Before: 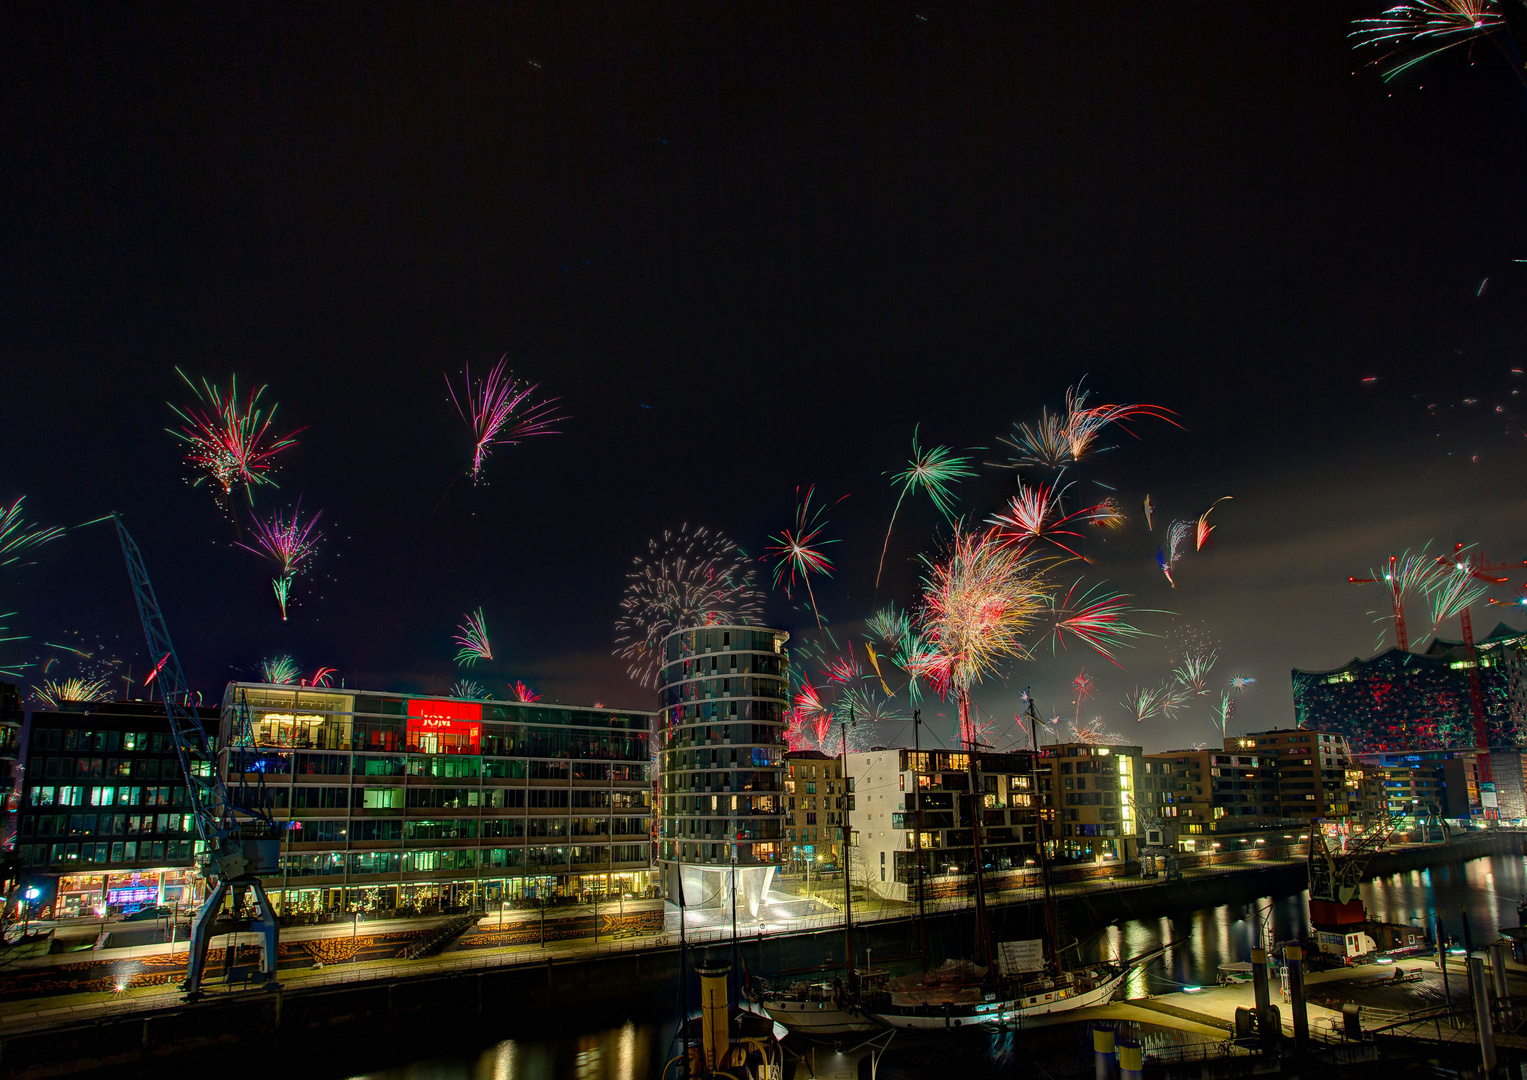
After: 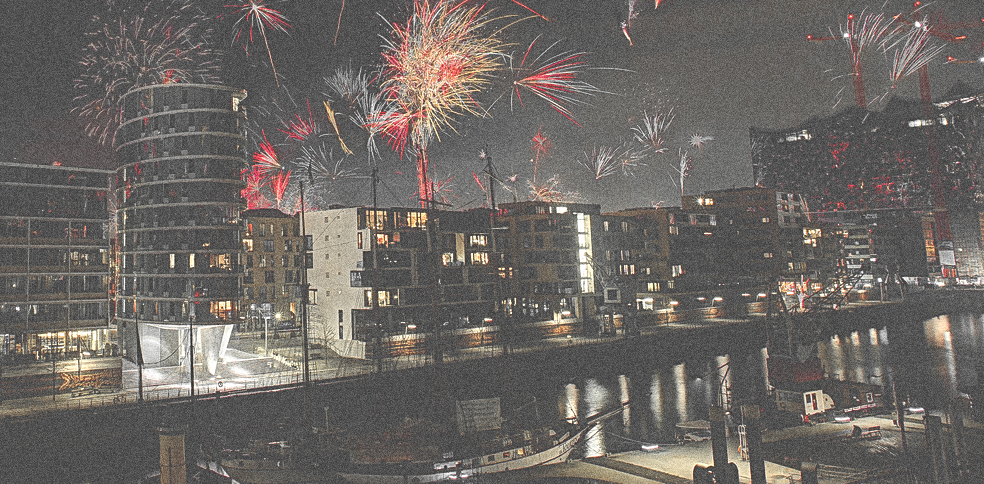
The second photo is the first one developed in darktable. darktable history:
exposure: black level correction -0.087, compensate highlight preservation false
color zones: curves: ch0 [(0, 0.447) (0.184, 0.543) (0.323, 0.476) (0.429, 0.445) (0.571, 0.443) (0.714, 0.451) (0.857, 0.452) (1, 0.447)]; ch1 [(0, 0.464) (0.176, 0.46) (0.287, 0.177) (0.429, 0.002) (0.571, 0) (0.714, 0) (0.857, 0) (1, 0.464)], mix 20%
crop and rotate: left 35.509%, top 50.238%, bottom 4.934%
grain: coarseness 14.49 ISO, strength 48.04%, mid-tones bias 35%
sharpen: on, module defaults
